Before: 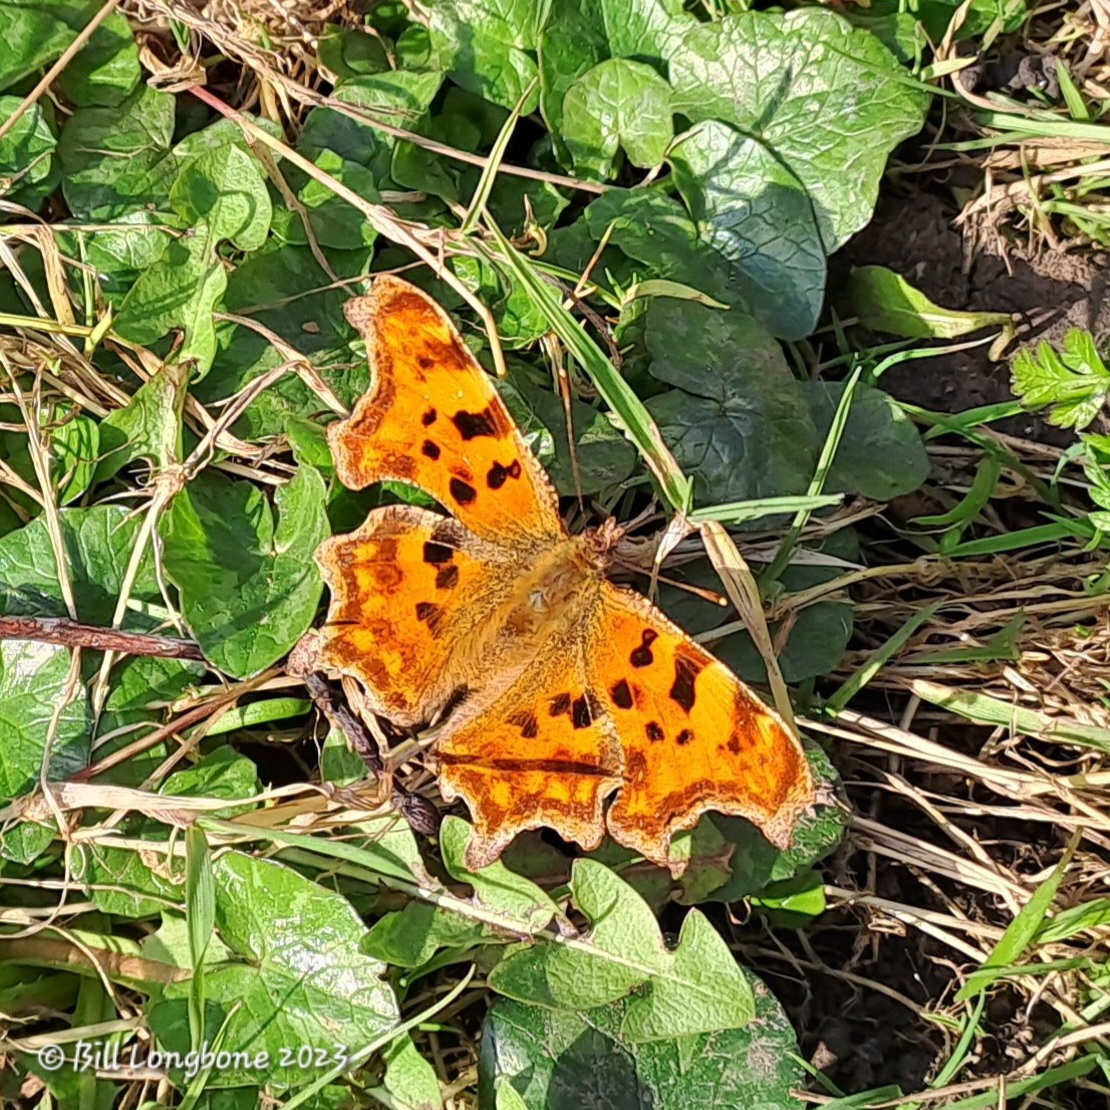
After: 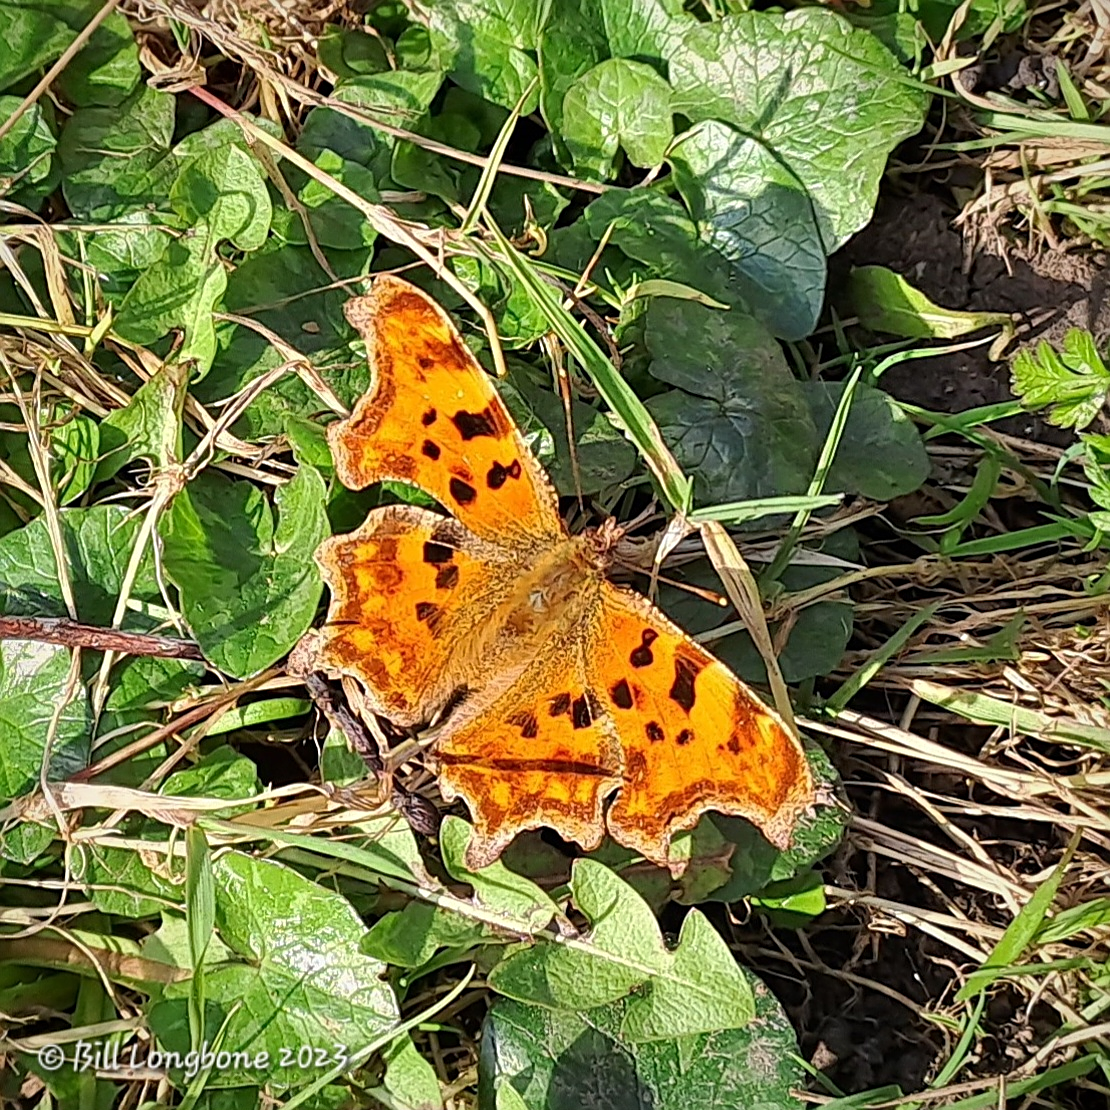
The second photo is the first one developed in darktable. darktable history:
sharpen: on, module defaults
vignetting: fall-off start 80.87%, fall-off radius 61.59%, brightness -0.384, saturation 0.007, center (0, 0.007), automatic ratio true, width/height ratio 1.418
